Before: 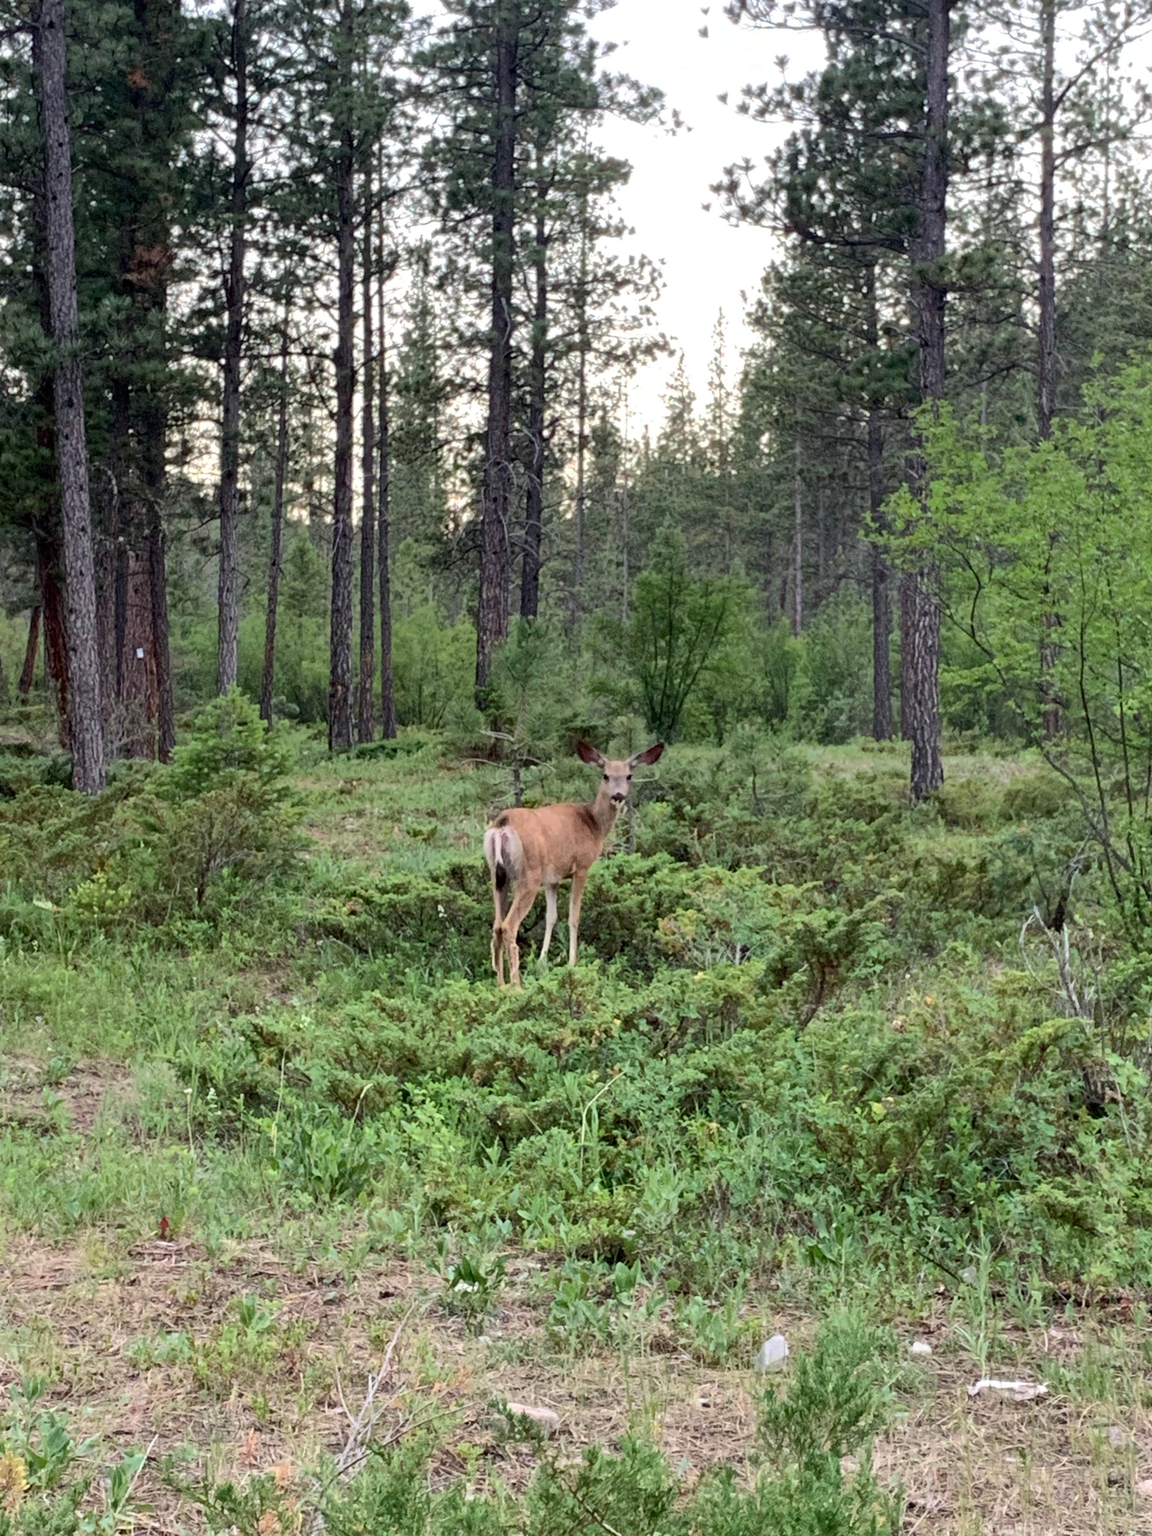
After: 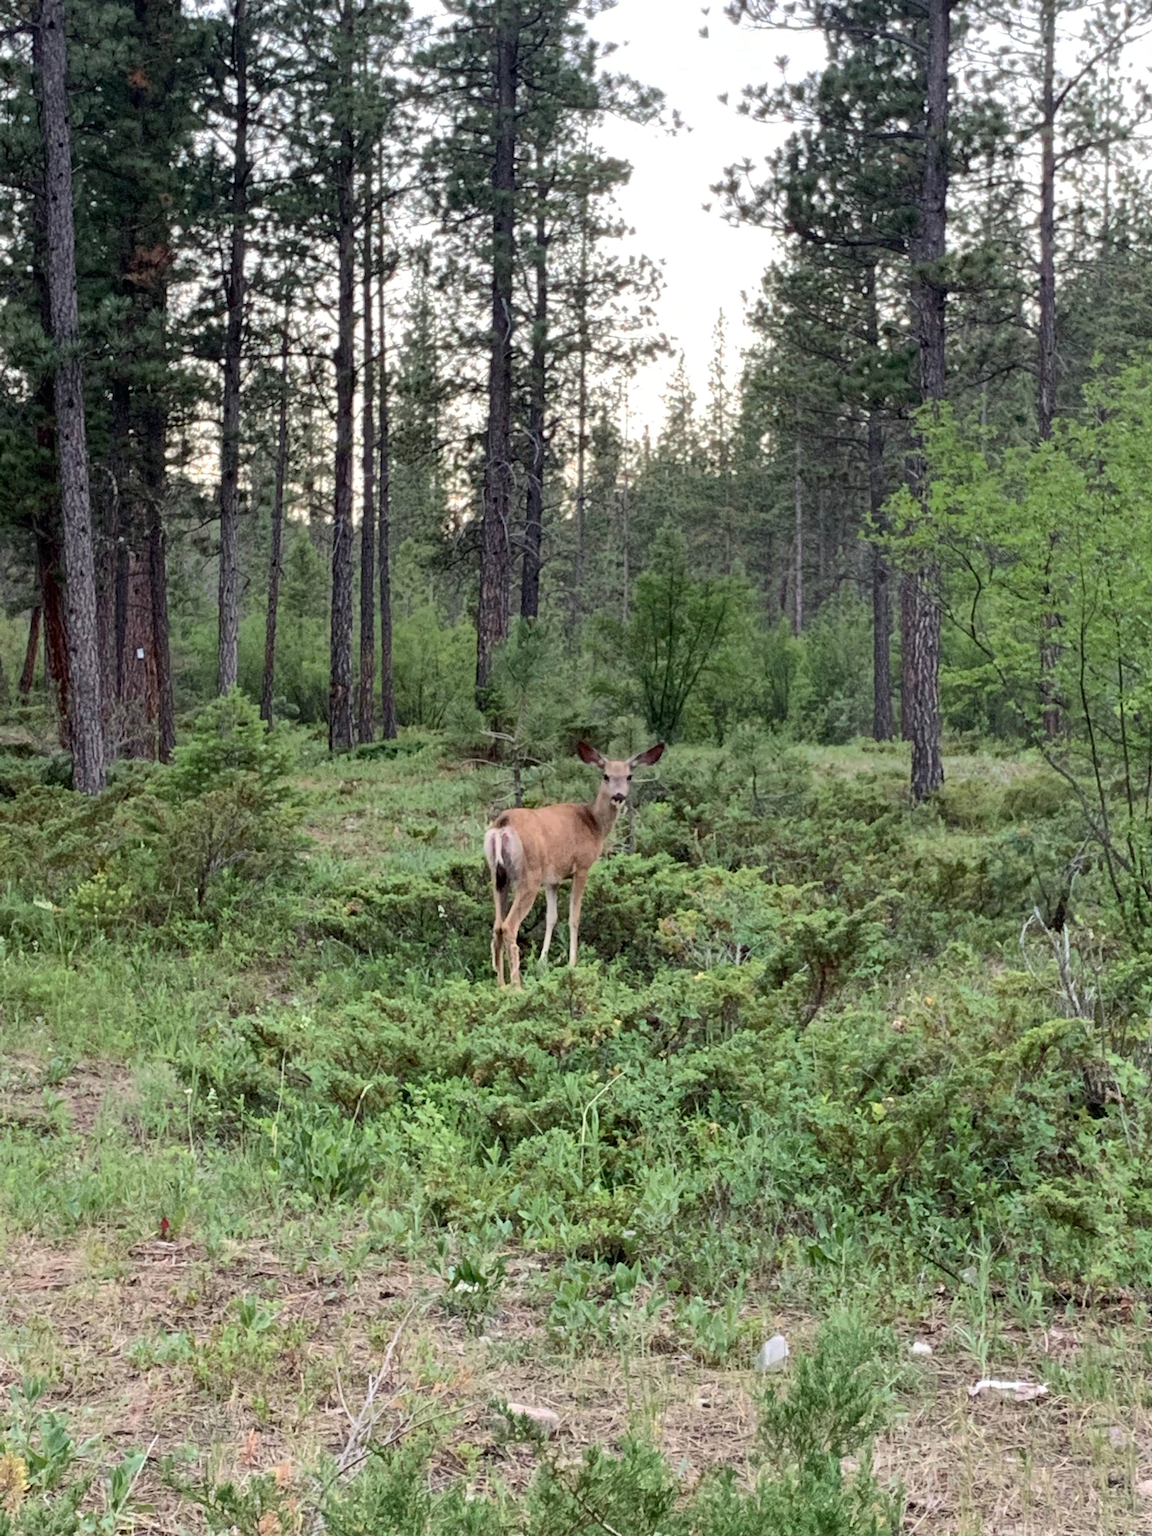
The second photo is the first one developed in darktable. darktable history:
color zones: curves: ch0 [(0, 0.278) (0.143, 0.5) (0.286, 0.5) (0.429, 0.5) (0.571, 0.5) (0.714, 0.5) (0.857, 0.5) (1, 0.5)]; ch1 [(0, 1) (0.143, 0.165) (0.286, 0) (0.429, 0) (0.571, 0) (0.714, 0) (0.857, 0.5) (1, 0.5)]; ch2 [(0, 0.508) (0.143, 0.5) (0.286, 0.5) (0.429, 0.5) (0.571, 0.5) (0.714, 0.5) (0.857, 0.5) (1, 0.5)], mix -92.55%
